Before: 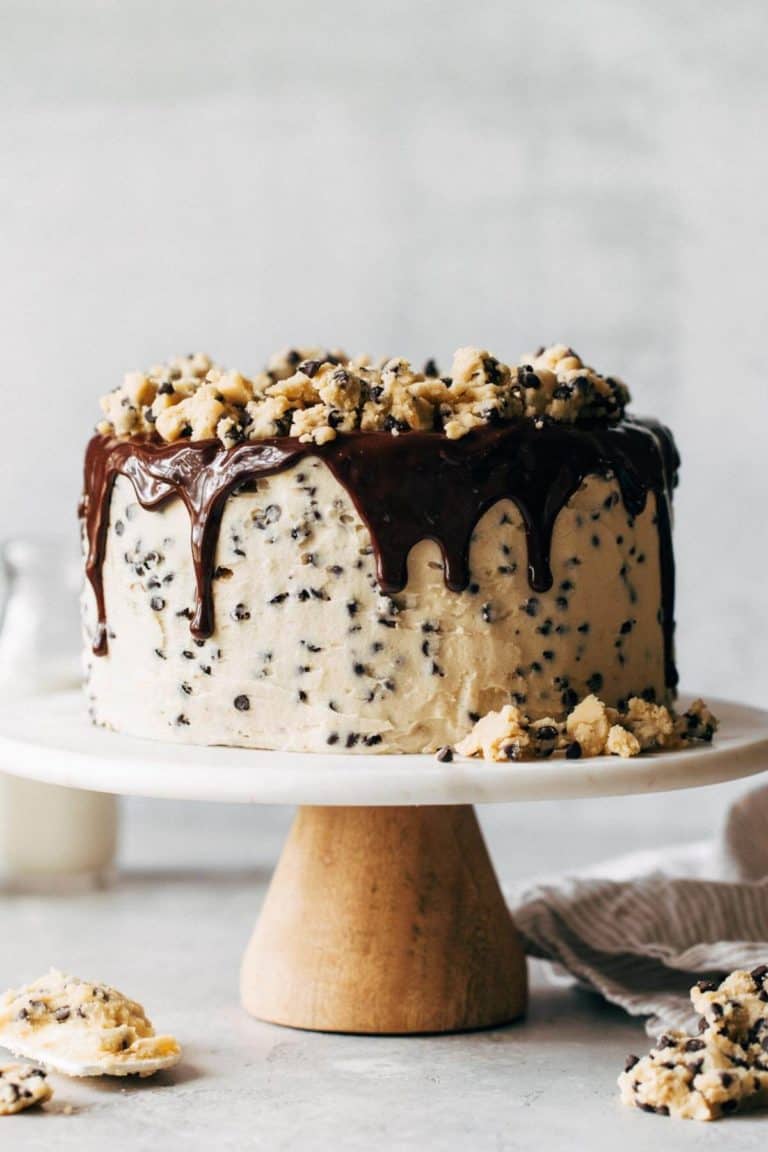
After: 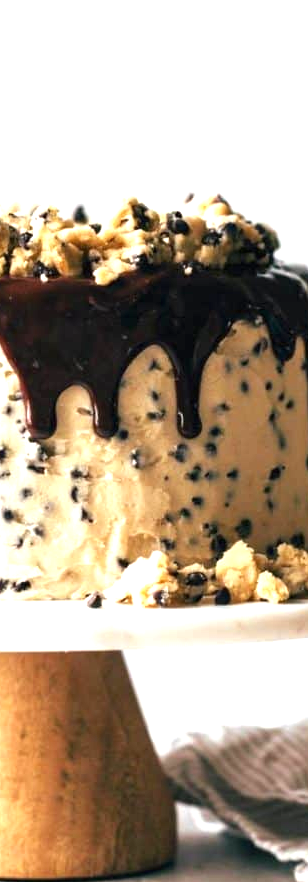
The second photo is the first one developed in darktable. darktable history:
exposure: black level correction 0, exposure 1.1 EV, compensate highlight preservation false
crop: left 45.721%, top 13.393%, right 14.118%, bottom 10.01%
